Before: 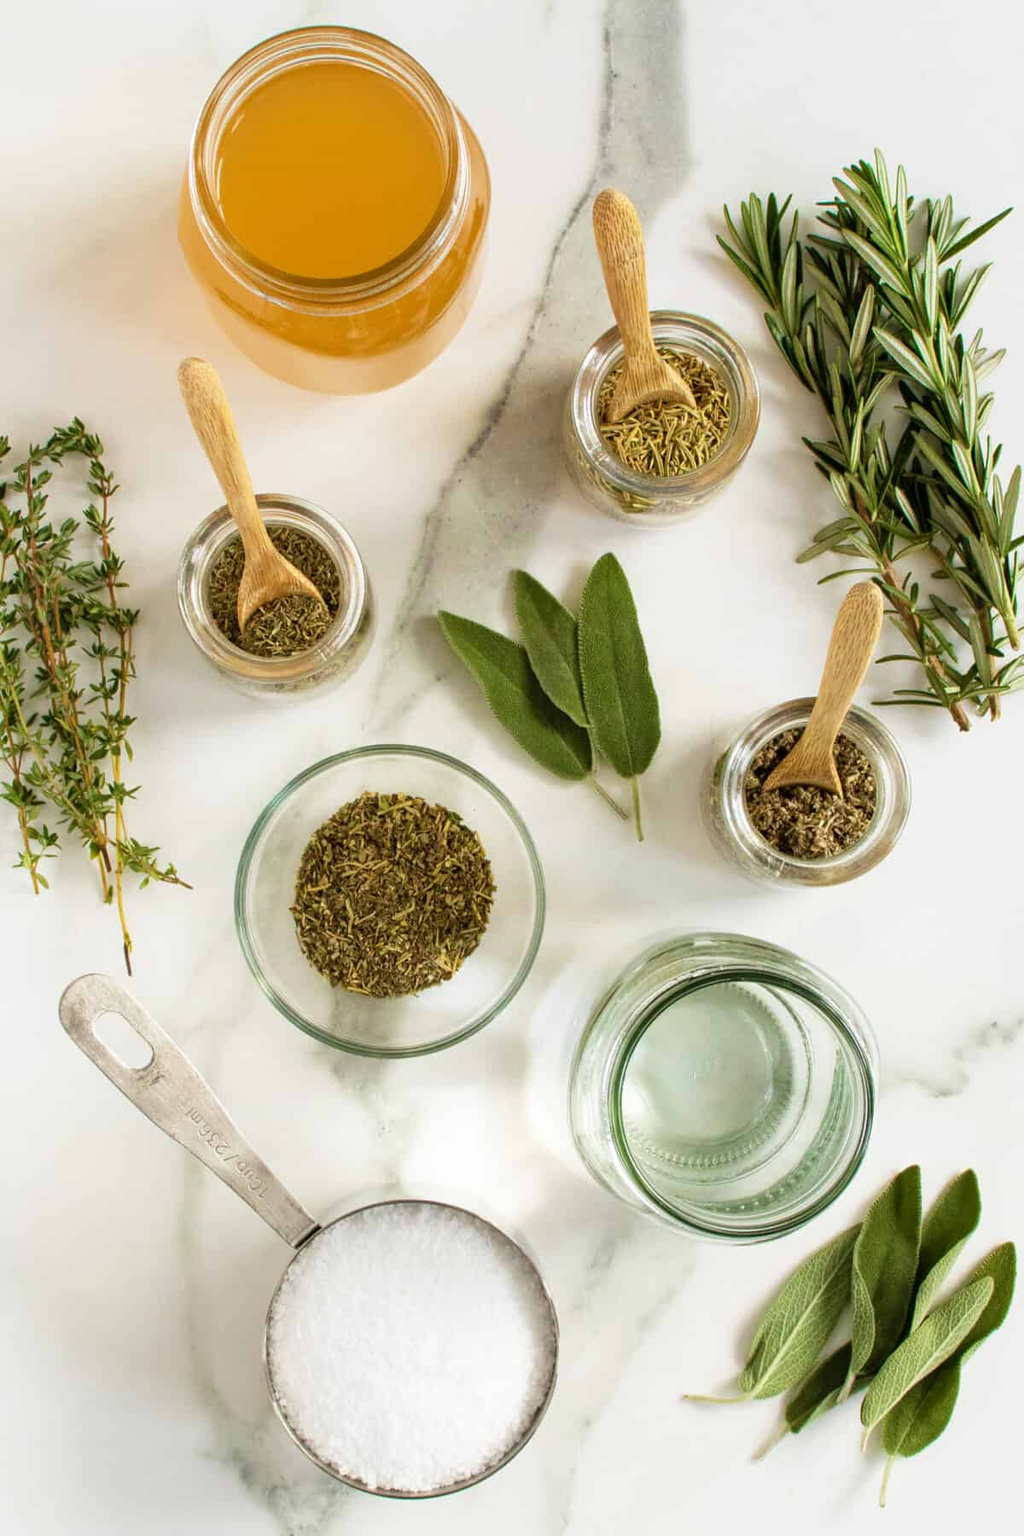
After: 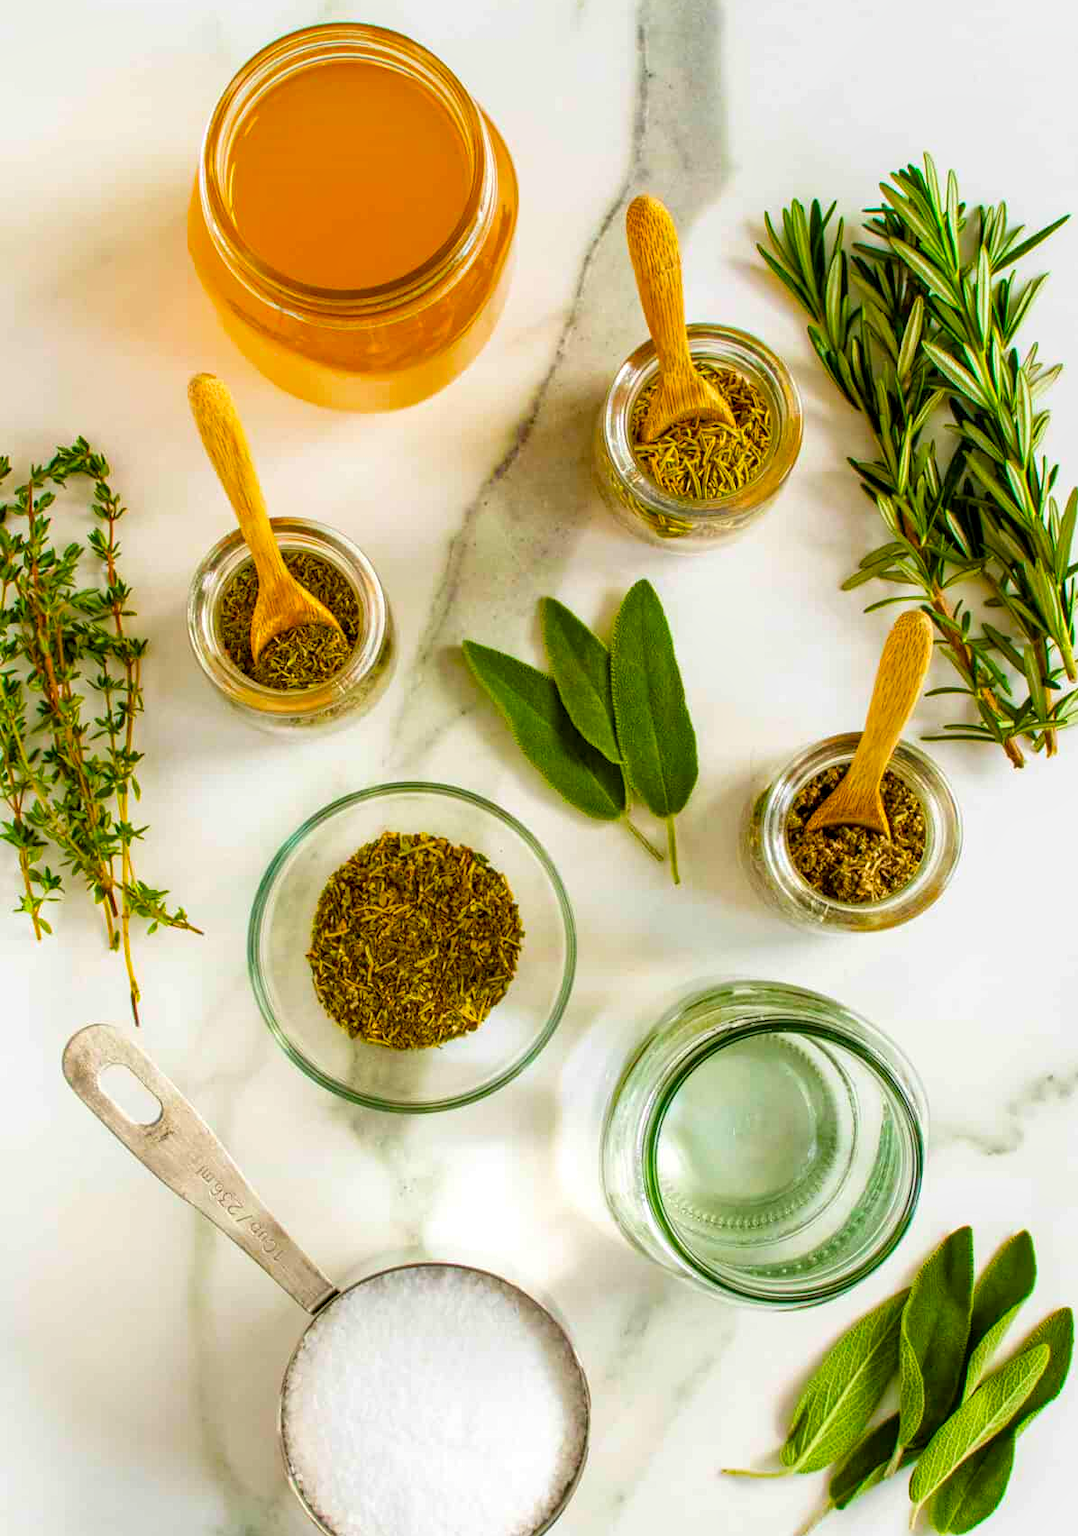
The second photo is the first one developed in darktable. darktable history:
crop: top 0.285%, right 0.259%, bottom 5.002%
color balance rgb: perceptual saturation grading › global saturation 35.67%
contrast brightness saturation: saturation 0.501
local contrast: on, module defaults
